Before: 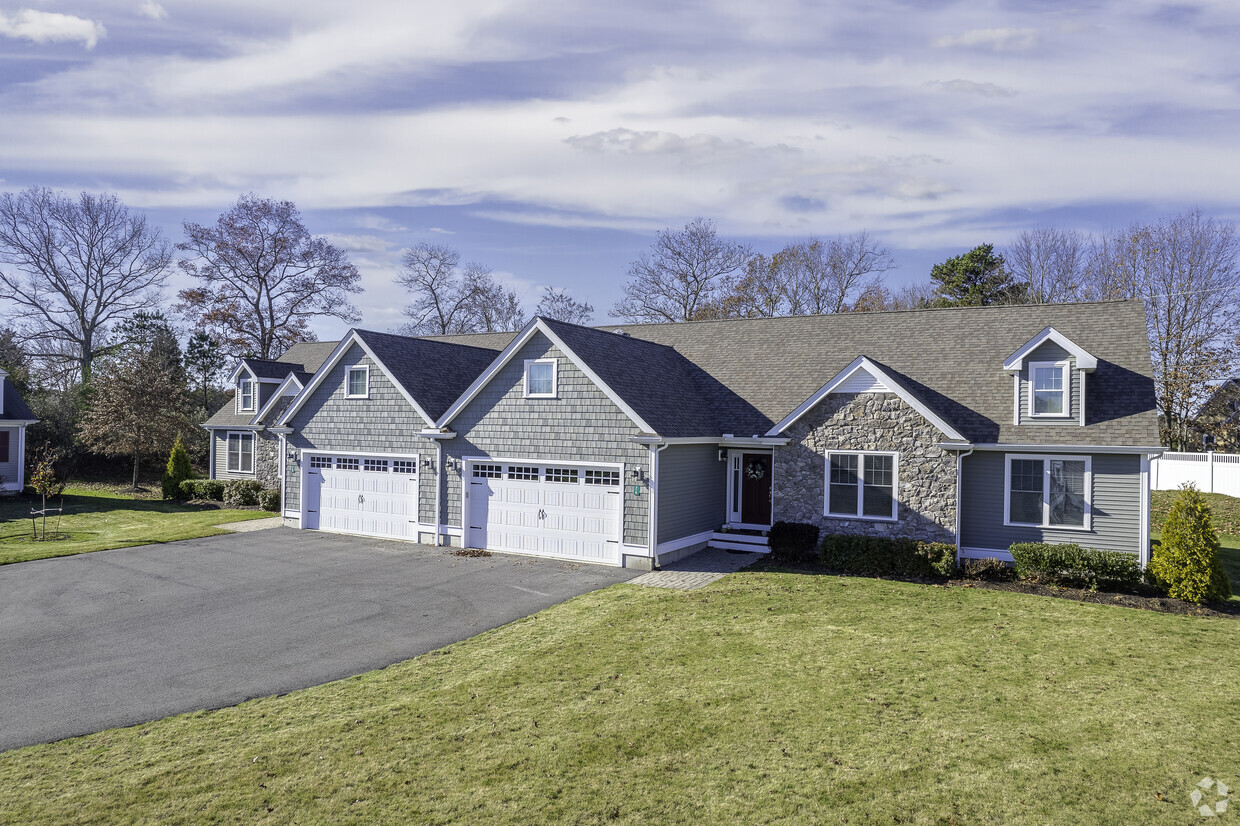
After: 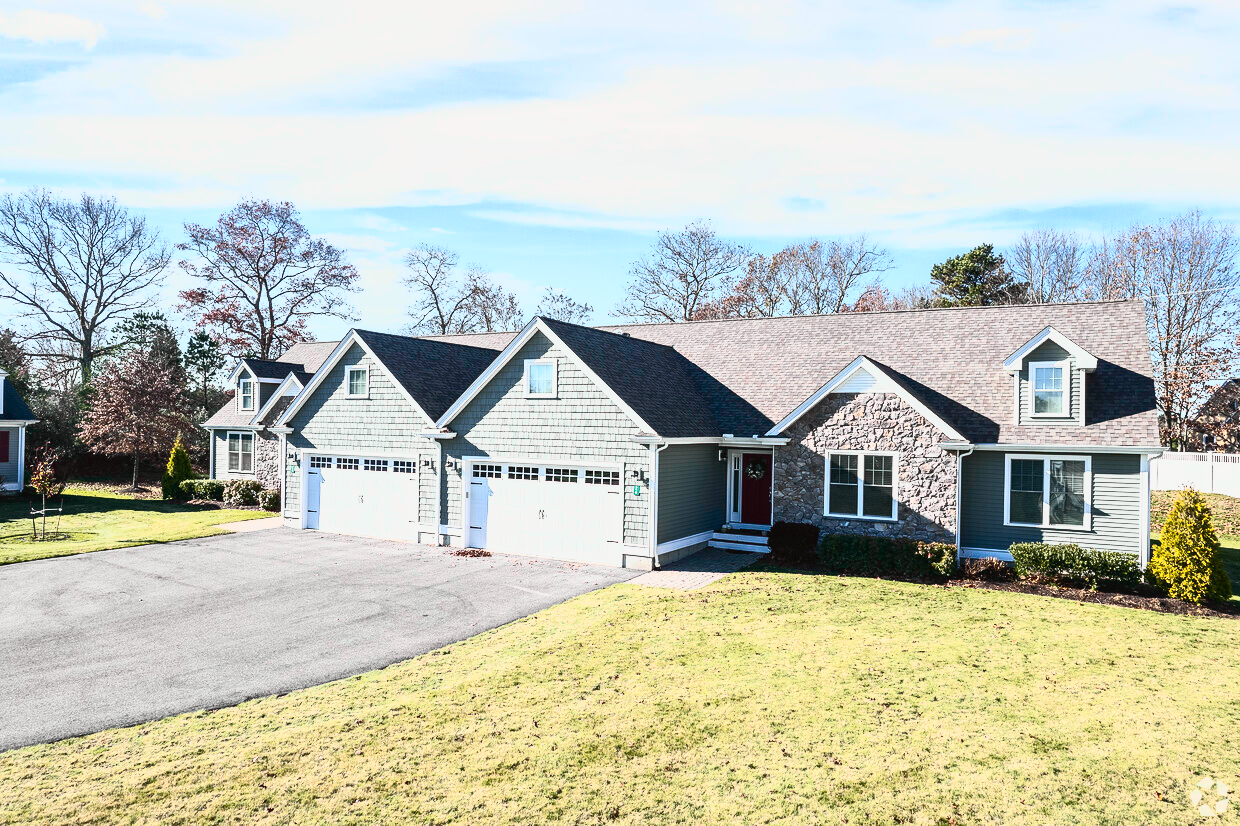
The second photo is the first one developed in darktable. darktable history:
tone curve: curves: ch0 [(0, 0.026) (0.172, 0.194) (0.398, 0.437) (0.469, 0.544) (0.612, 0.741) (0.845, 0.926) (1, 0.968)]; ch1 [(0, 0) (0.437, 0.453) (0.472, 0.467) (0.502, 0.502) (0.531, 0.537) (0.574, 0.583) (0.617, 0.64) (0.699, 0.749) (0.859, 0.919) (1, 1)]; ch2 [(0, 0) (0.33, 0.301) (0.421, 0.443) (0.476, 0.502) (0.511, 0.504) (0.553, 0.55) (0.595, 0.586) (0.664, 0.664) (1, 1)], color space Lab, independent channels, preserve colors none
base curve: curves: ch0 [(0, 0) (0.257, 0.25) (0.482, 0.586) (0.757, 0.871) (1, 1)], exposure shift 0.01
contrast brightness saturation: contrast 0.288
